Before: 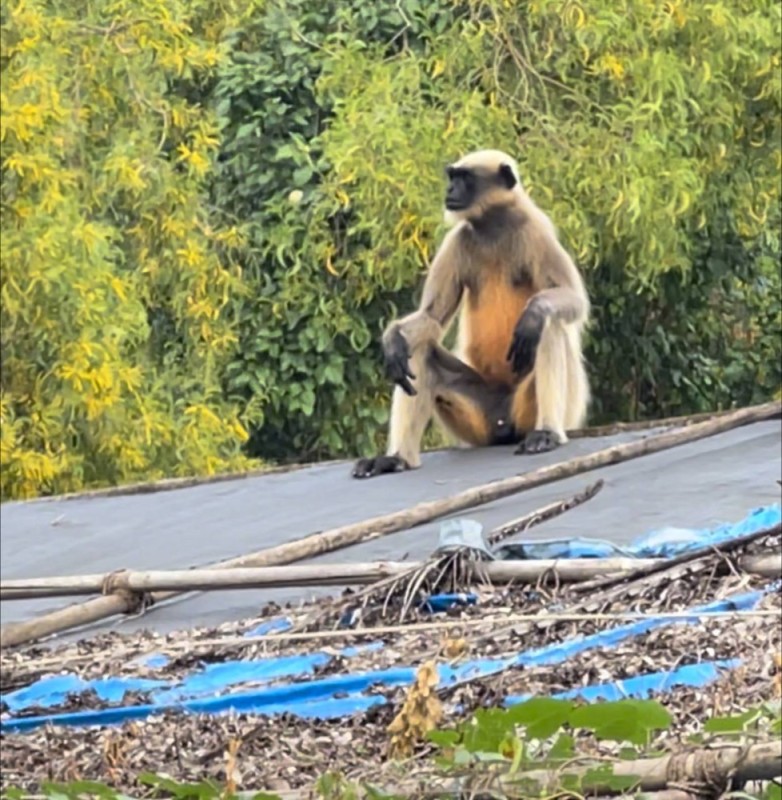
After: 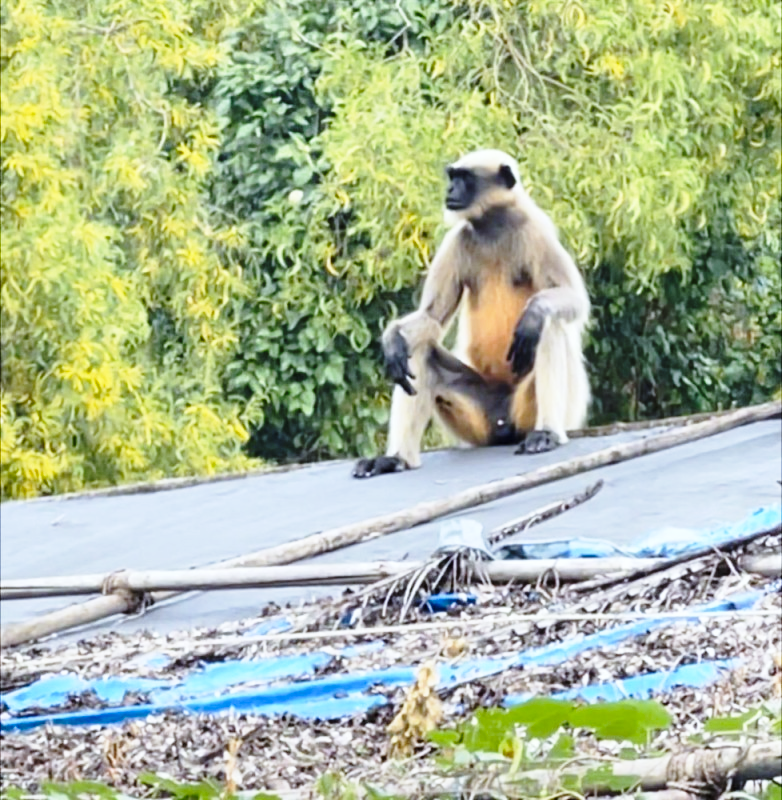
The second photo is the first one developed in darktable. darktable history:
base curve: curves: ch0 [(0, 0) (0.028, 0.03) (0.121, 0.232) (0.46, 0.748) (0.859, 0.968) (1, 1)], preserve colors none
white balance: red 0.924, blue 1.095
